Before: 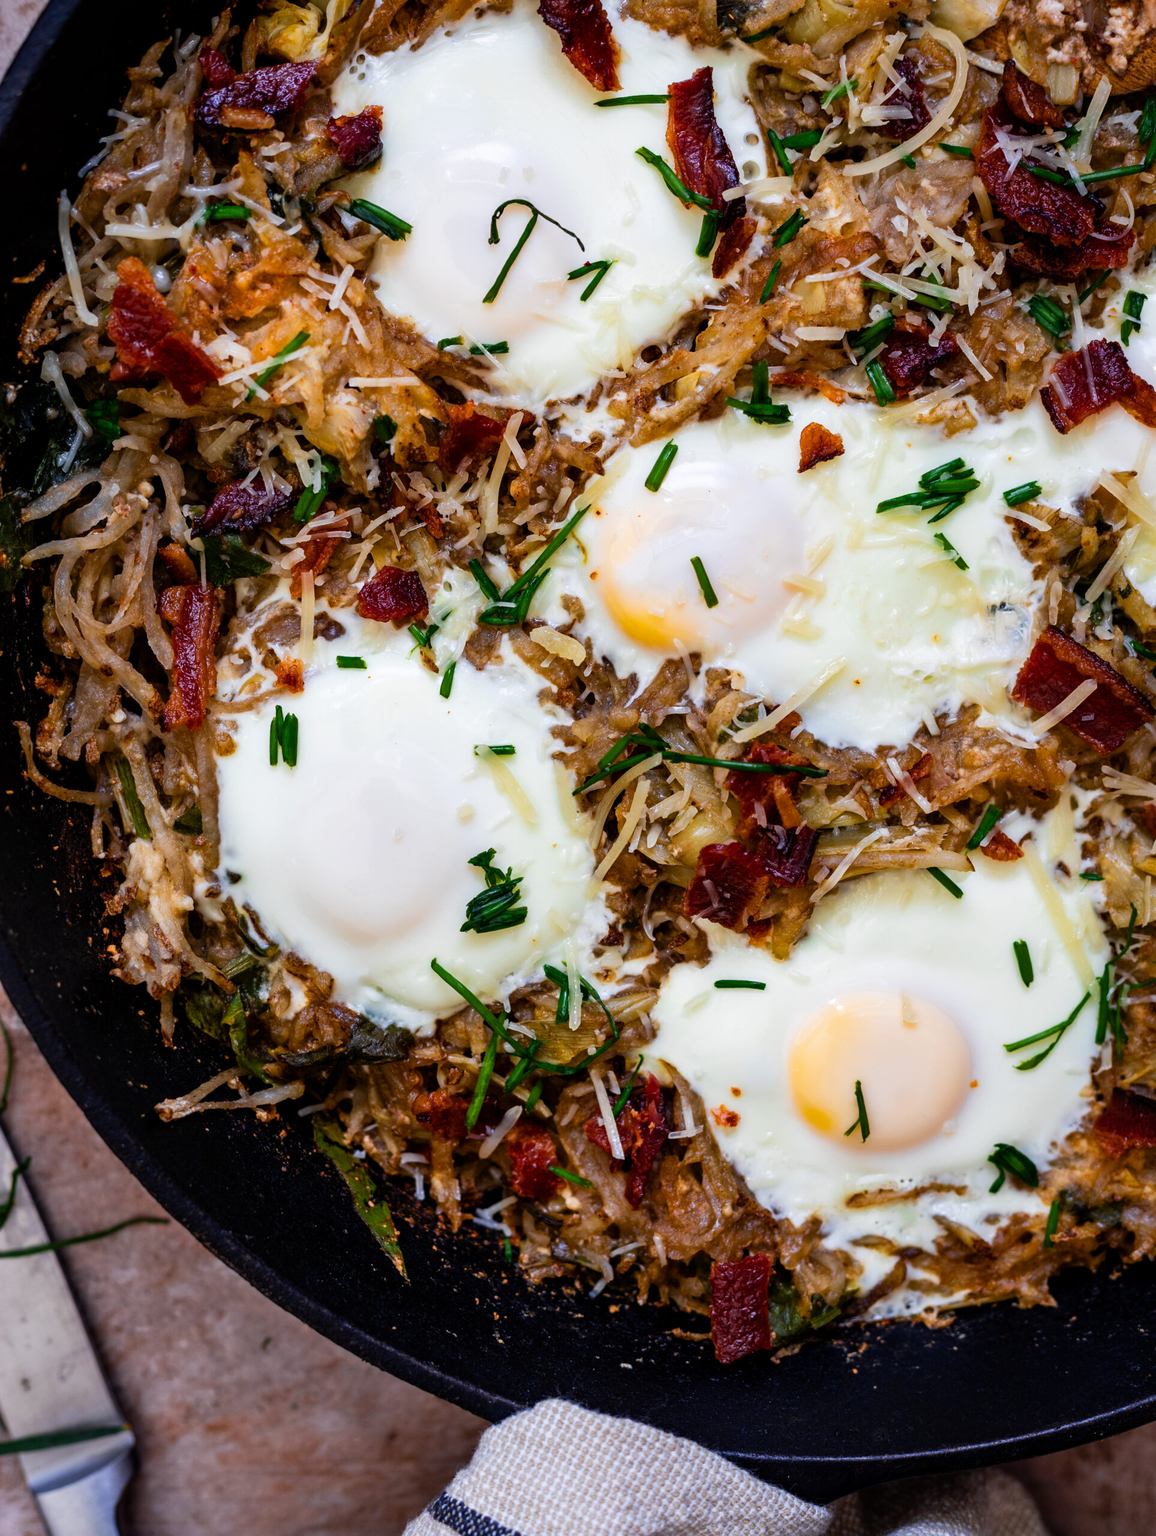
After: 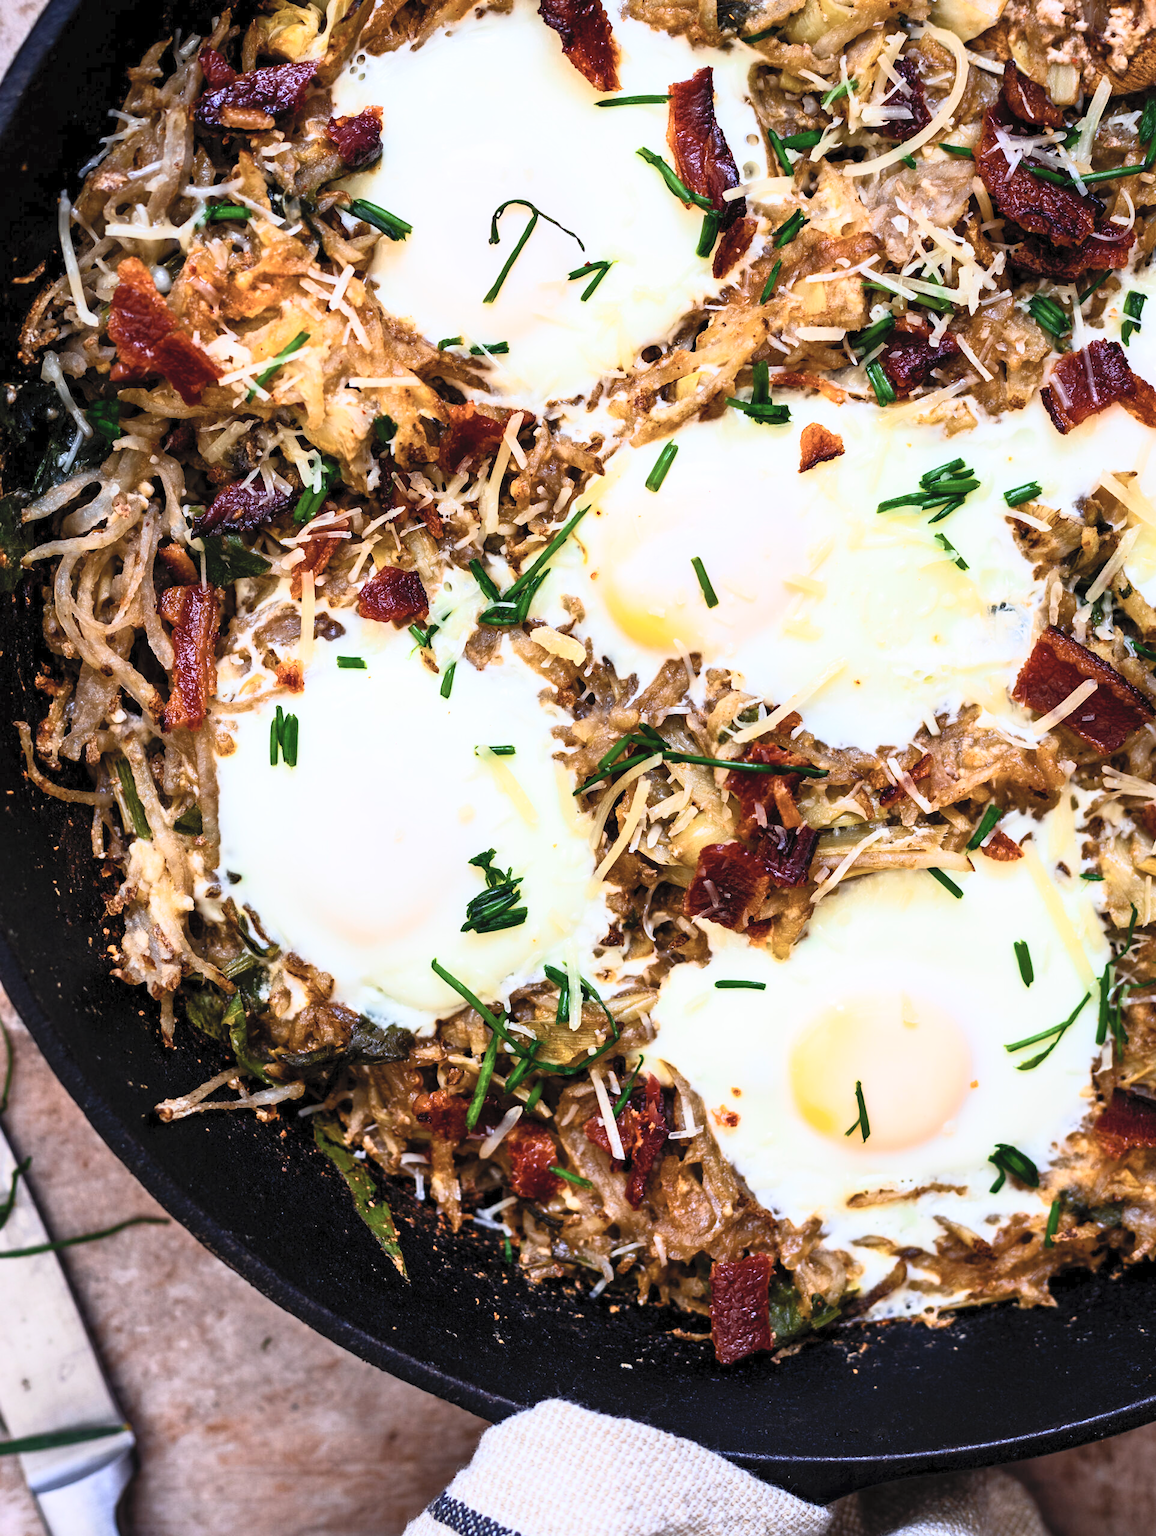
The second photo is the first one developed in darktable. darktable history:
contrast brightness saturation: contrast 0.39, brightness 0.53
color balance: output saturation 98.5%
